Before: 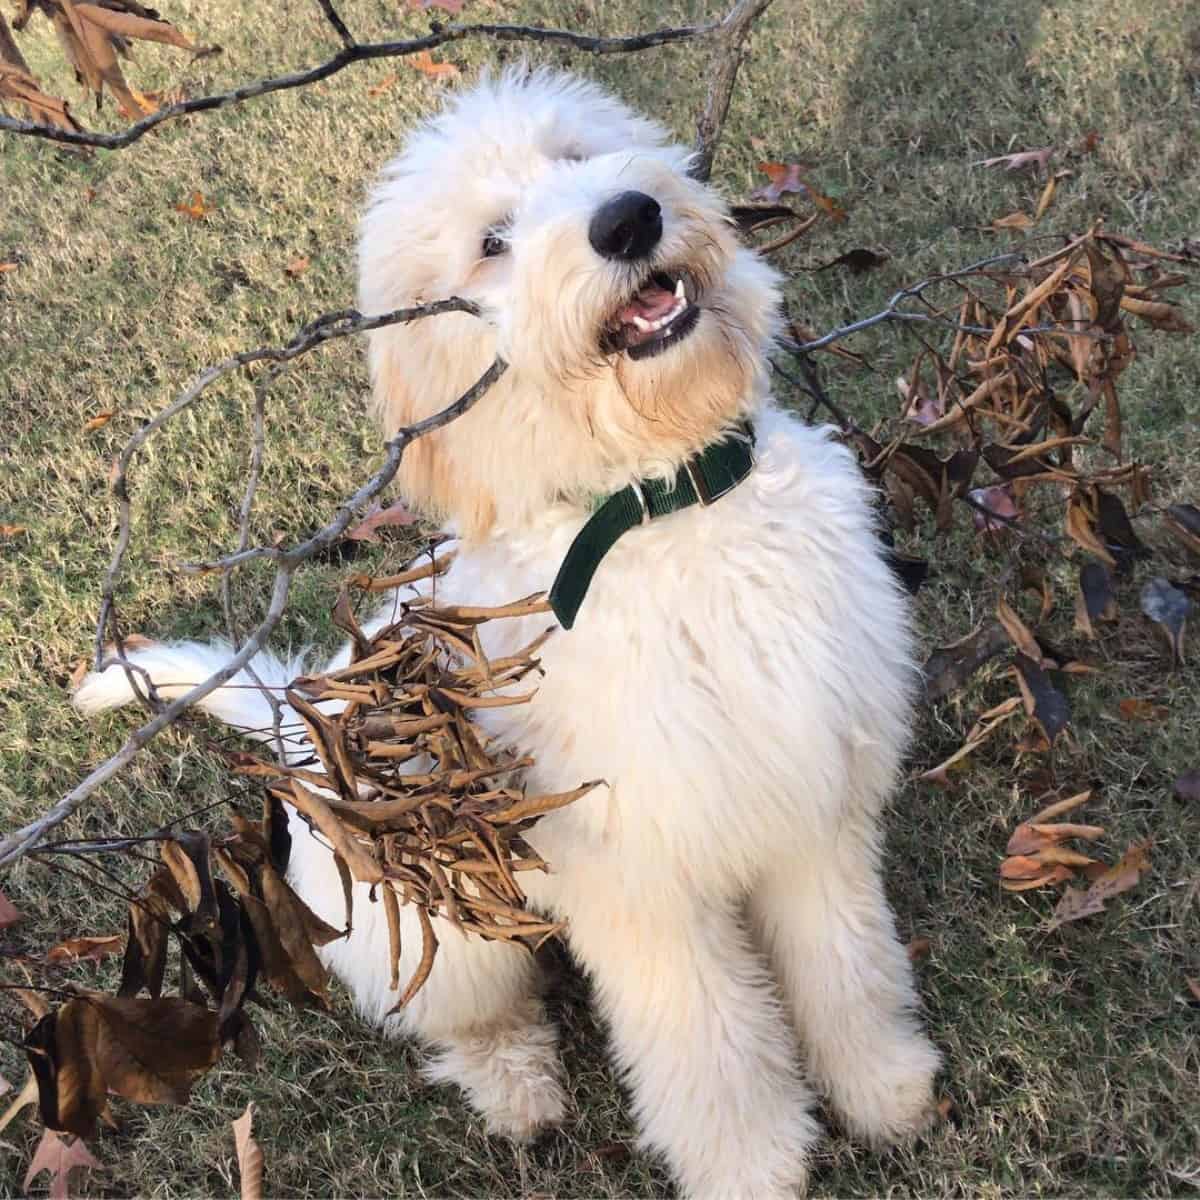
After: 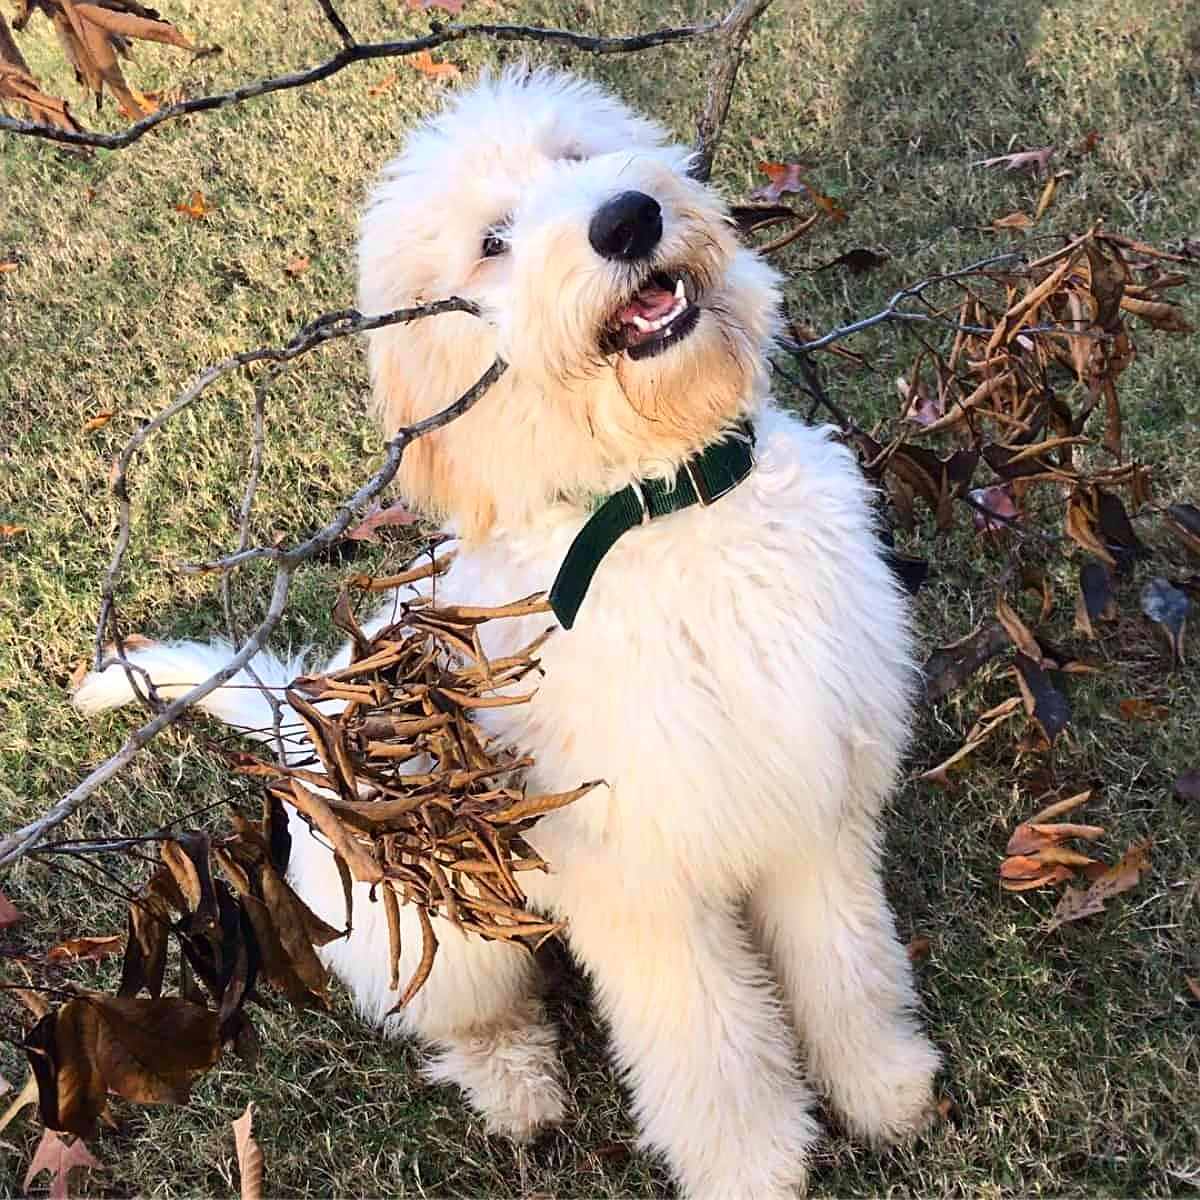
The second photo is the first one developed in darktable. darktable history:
contrast brightness saturation: contrast 0.159, saturation 0.316
sharpen: on, module defaults
